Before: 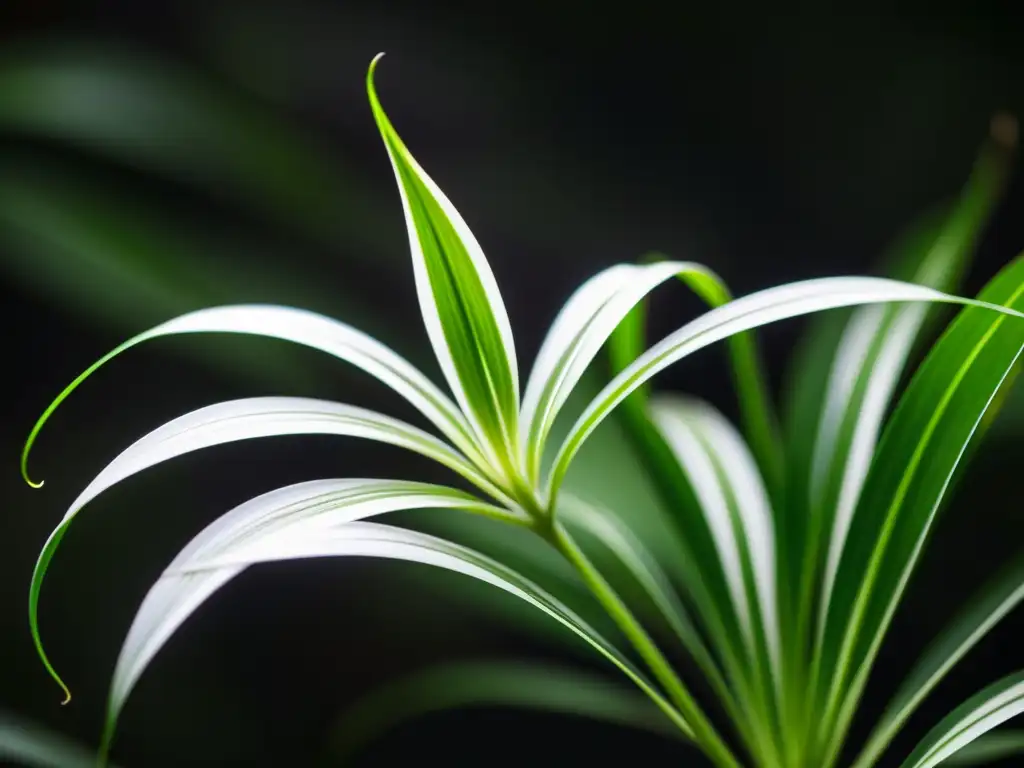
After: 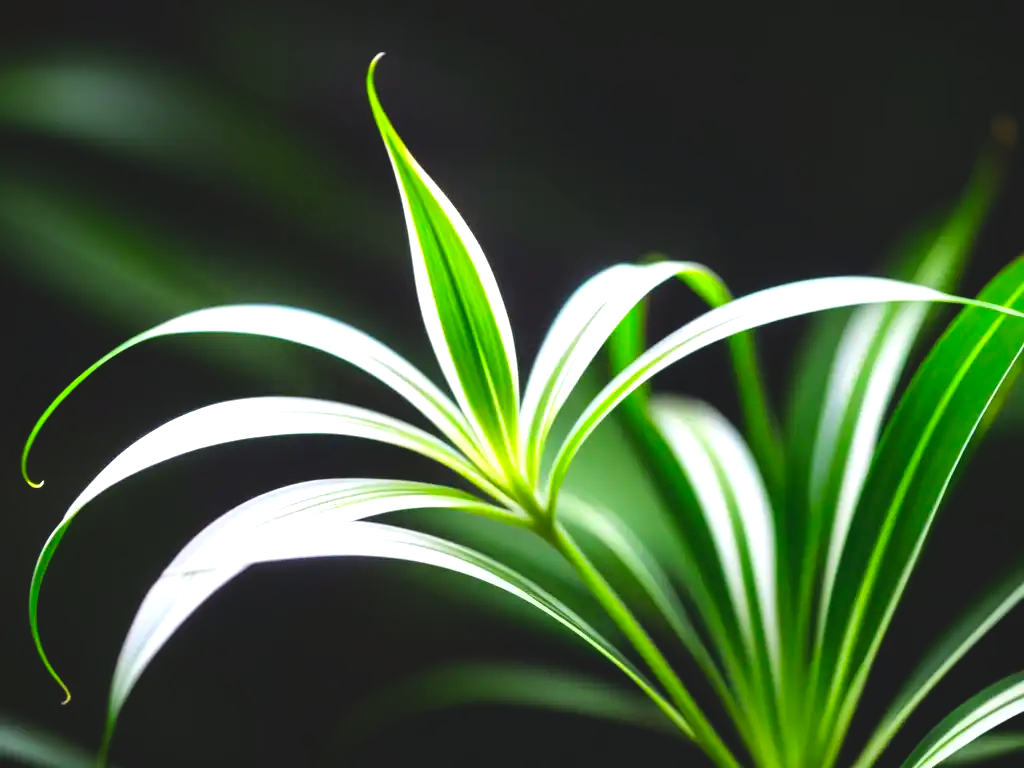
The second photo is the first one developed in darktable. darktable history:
contrast brightness saturation: contrast -0.2, saturation 0.186
tone equalizer: -8 EV -1.1 EV, -7 EV -1.04 EV, -6 EV -0.86 EV, -5 EV -0.587 EV, -3 EV 0.579 EV, -2 EV 0.869 EV, -1 EV 0.989 EV, +0 EV 1.06 EV
